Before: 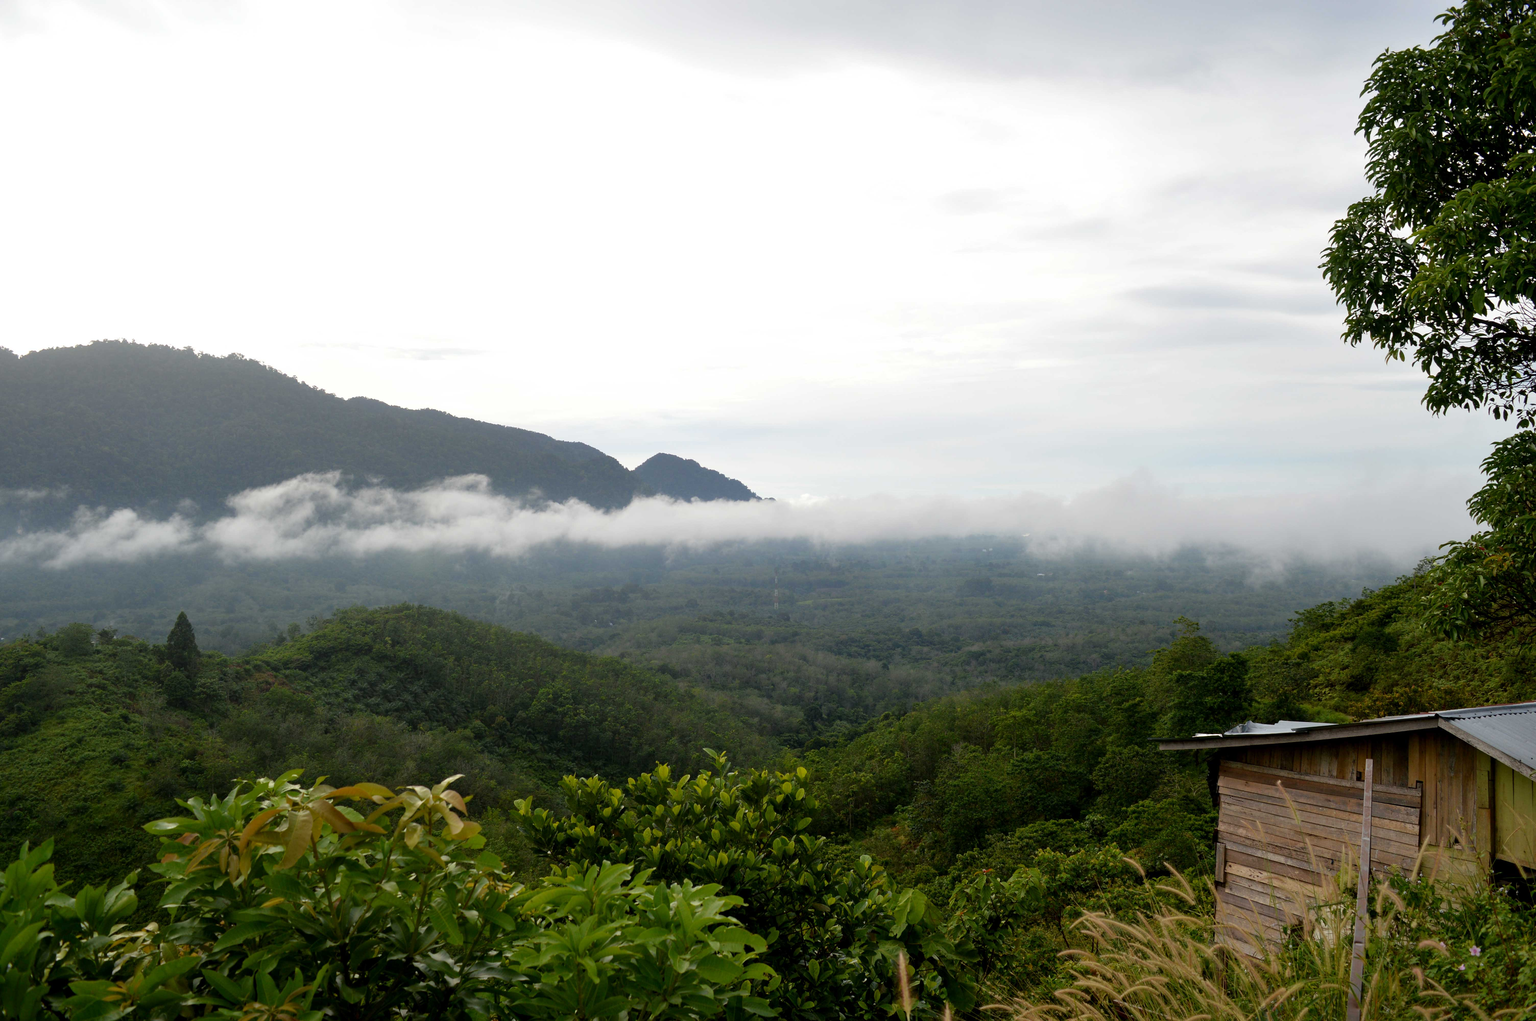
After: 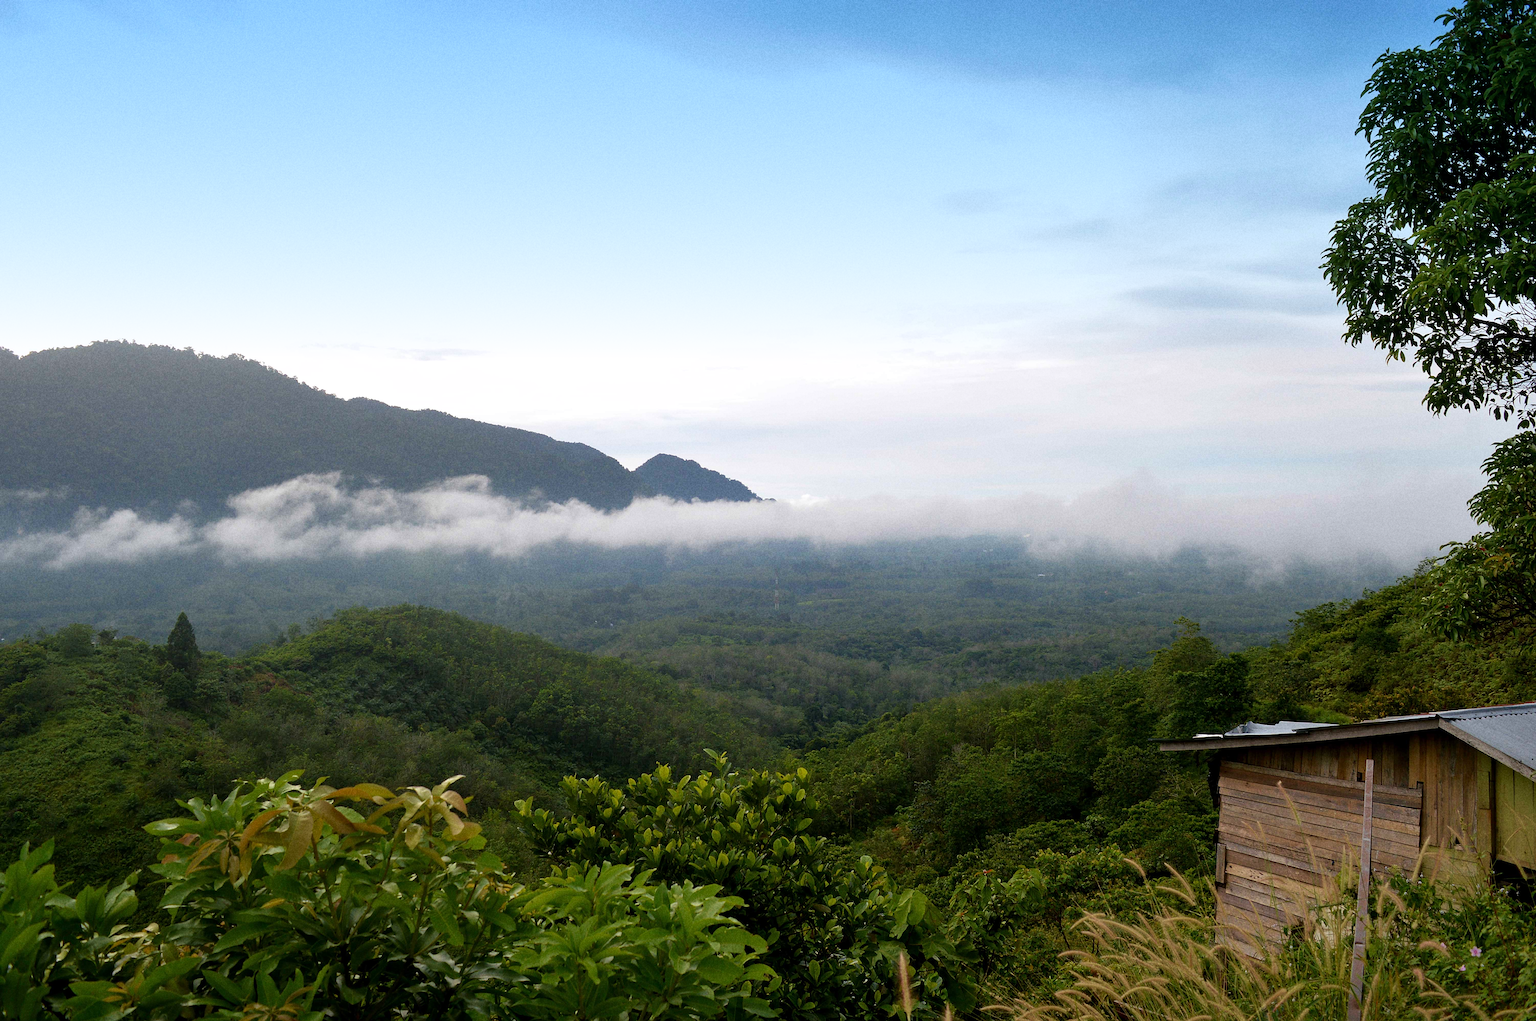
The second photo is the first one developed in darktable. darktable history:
velvia: on, module defaults
white balance: red 1.004, blue 1.024
sharpen: on, module defaults
grain: strength 26%
exposure: compensate highlight preservation false
graduated density: density 2.02 EV, hardness 44%, rotation 0.374°, offset 8.21, hue 208.8°, saturation 97%
